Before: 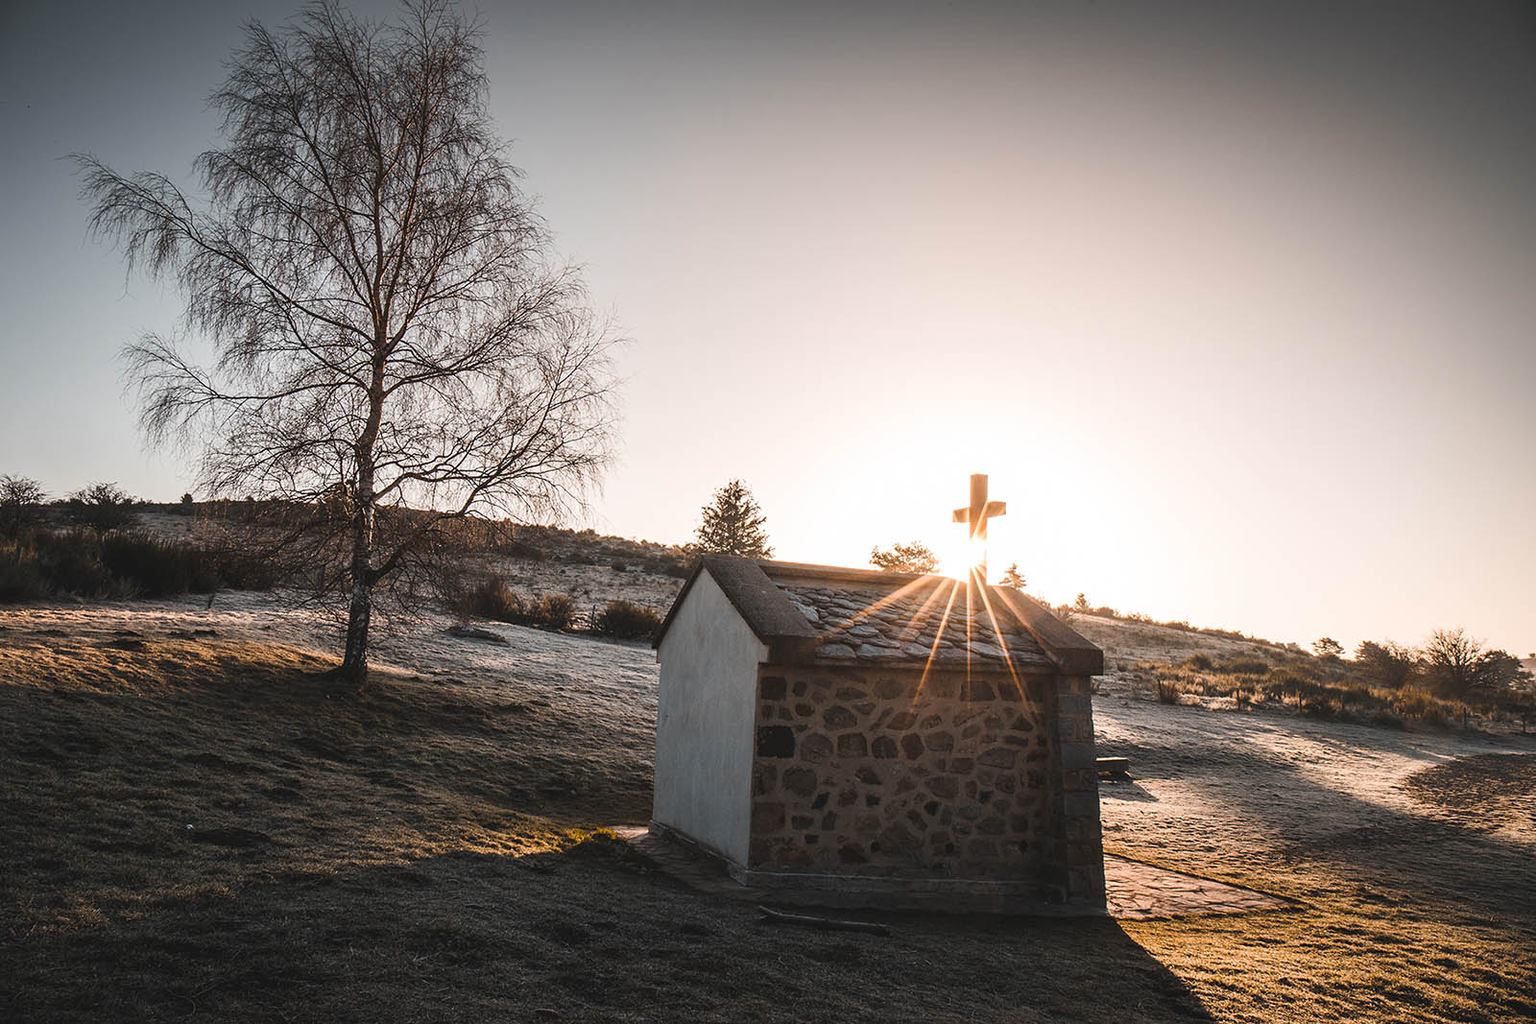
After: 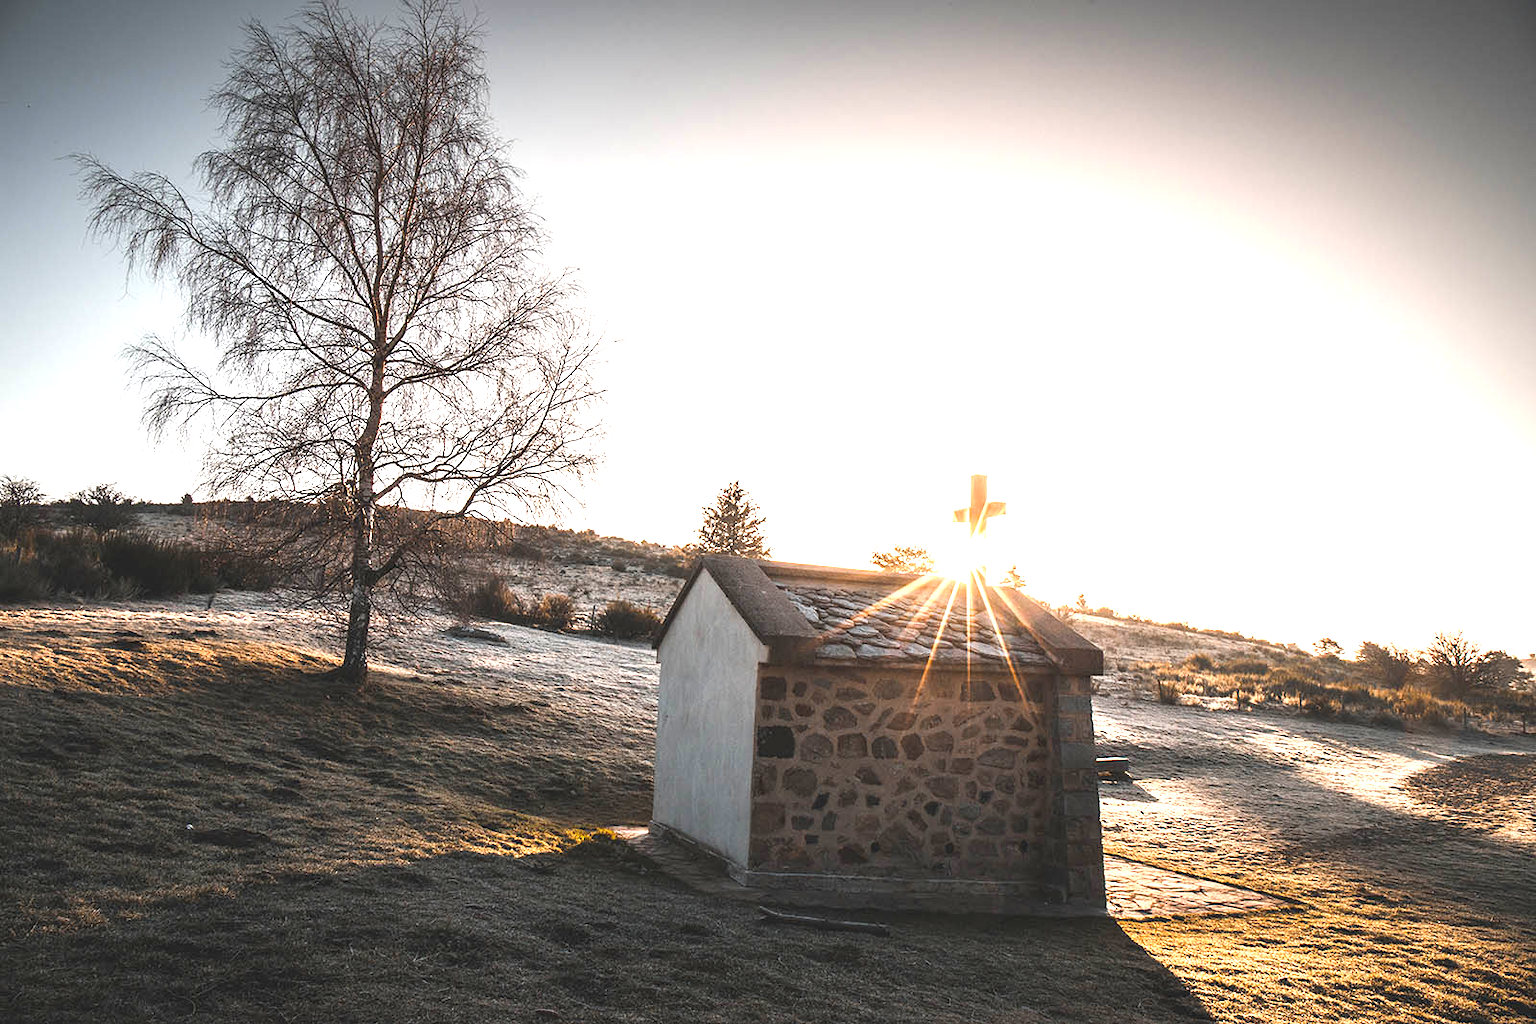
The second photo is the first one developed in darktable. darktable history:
exposure: exposure 1.09 EV, compensate exposure bias true, compensate highlight preservation false
